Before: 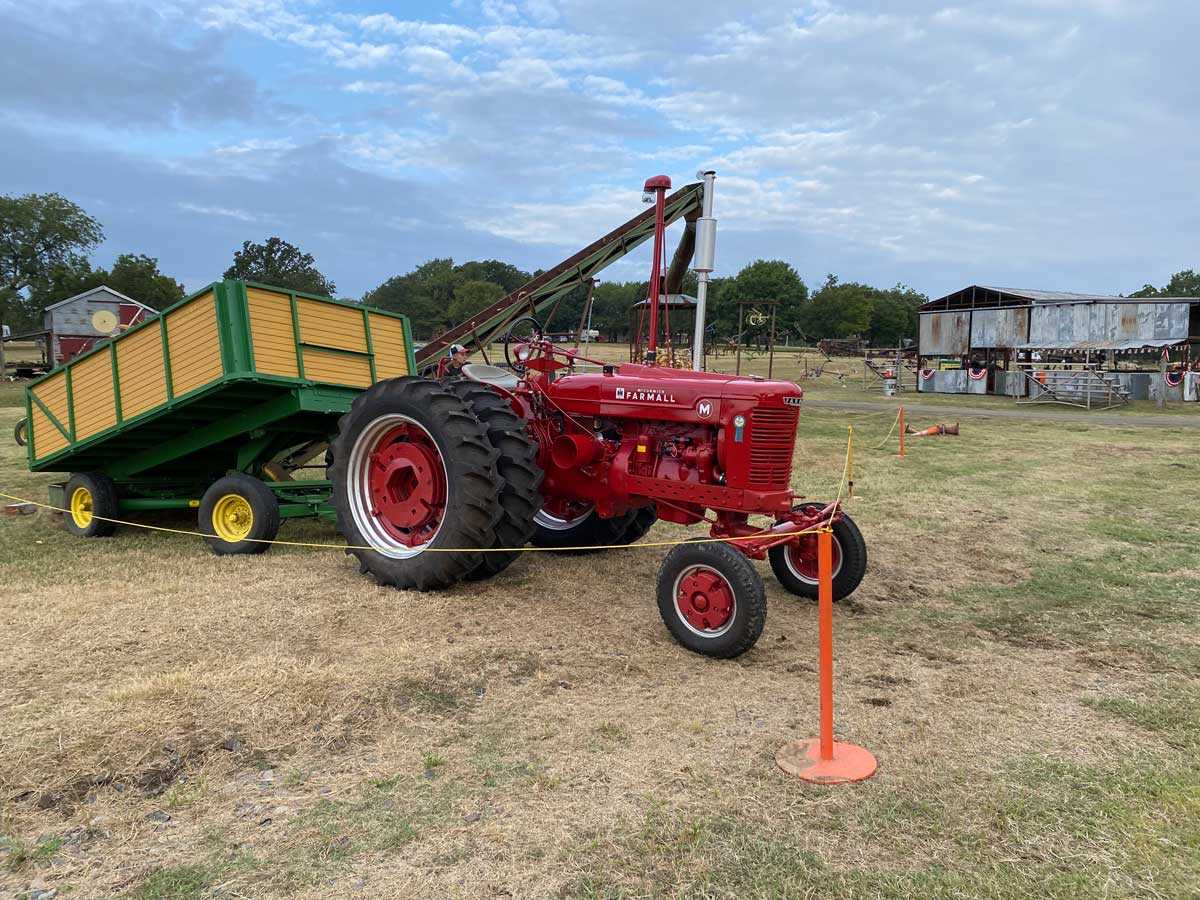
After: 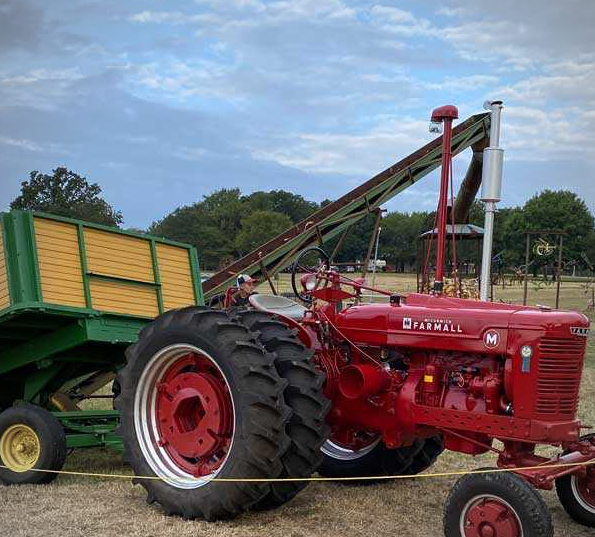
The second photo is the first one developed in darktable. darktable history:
crop: left 17.819%, top 7.888%, right 32.536%, bottom 32.432%
vignetting: fall-off radius 61%
